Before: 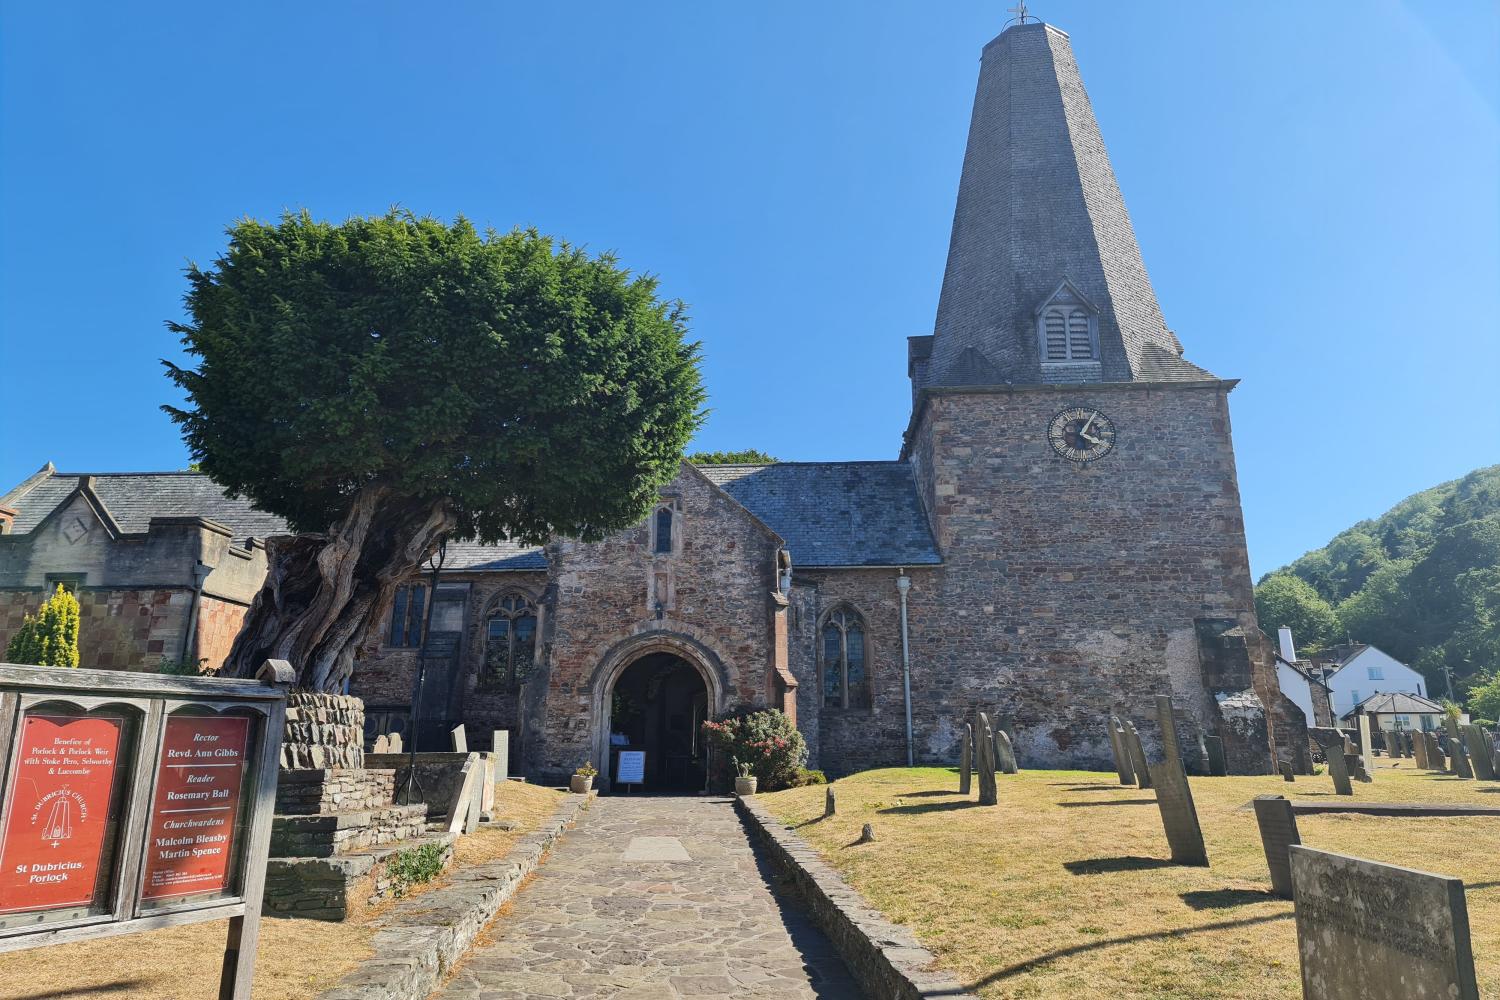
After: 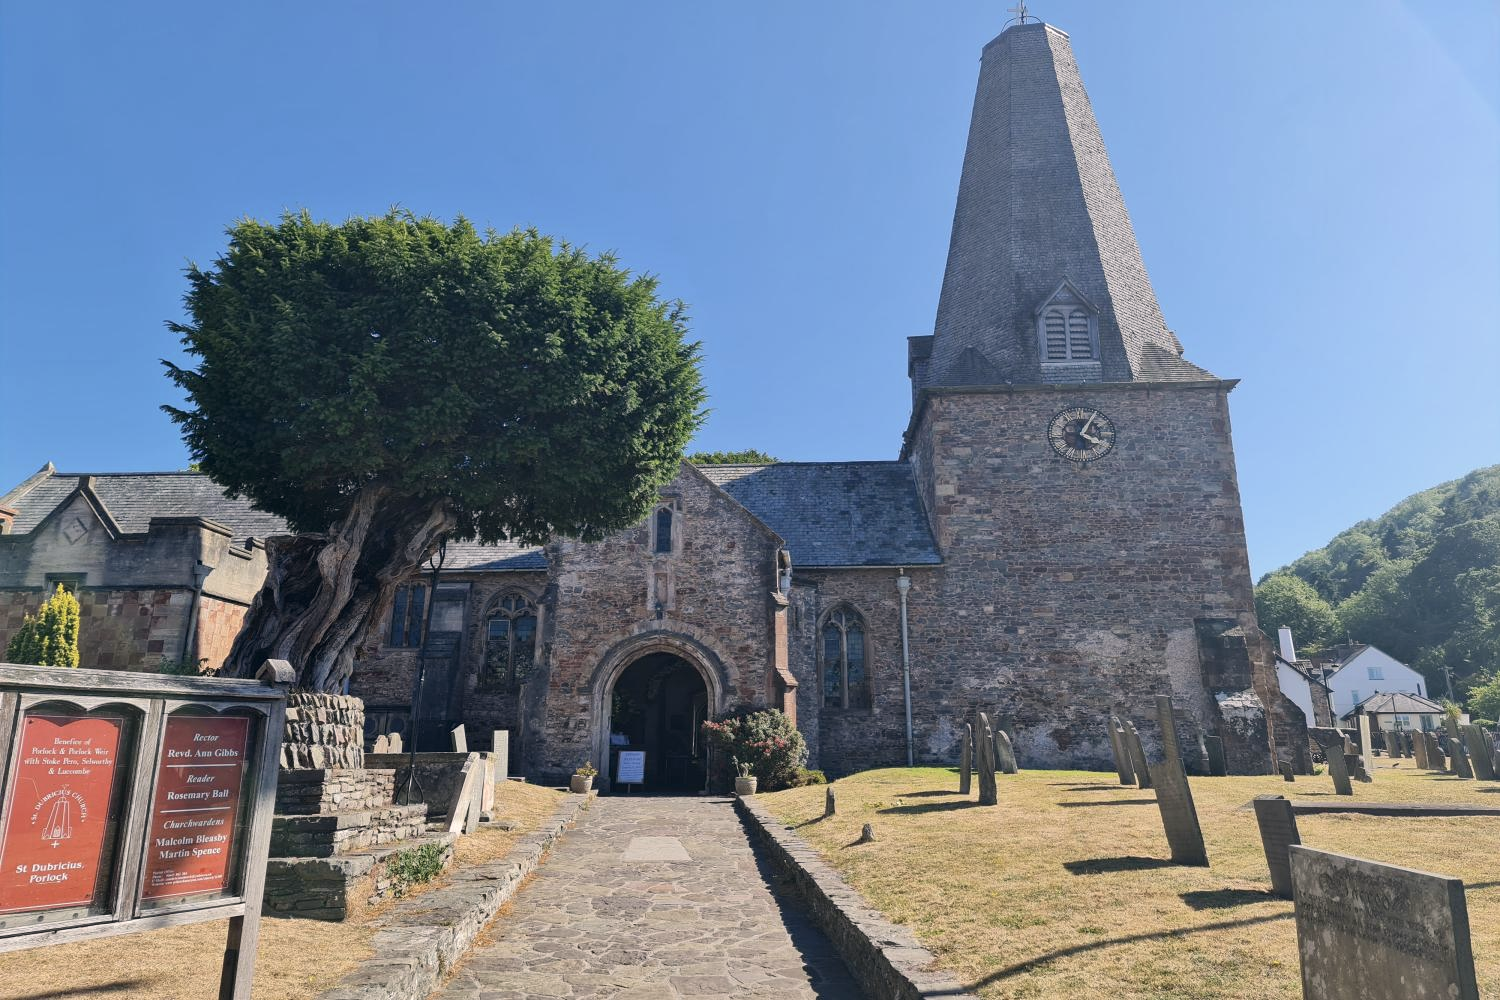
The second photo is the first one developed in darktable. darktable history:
white balance: red 1.009, blue 1.027
color correction: highlights a* 2.75, highlights b* 5, shadows a* -2.04, shadows b* -4.84, saturation 0.8
